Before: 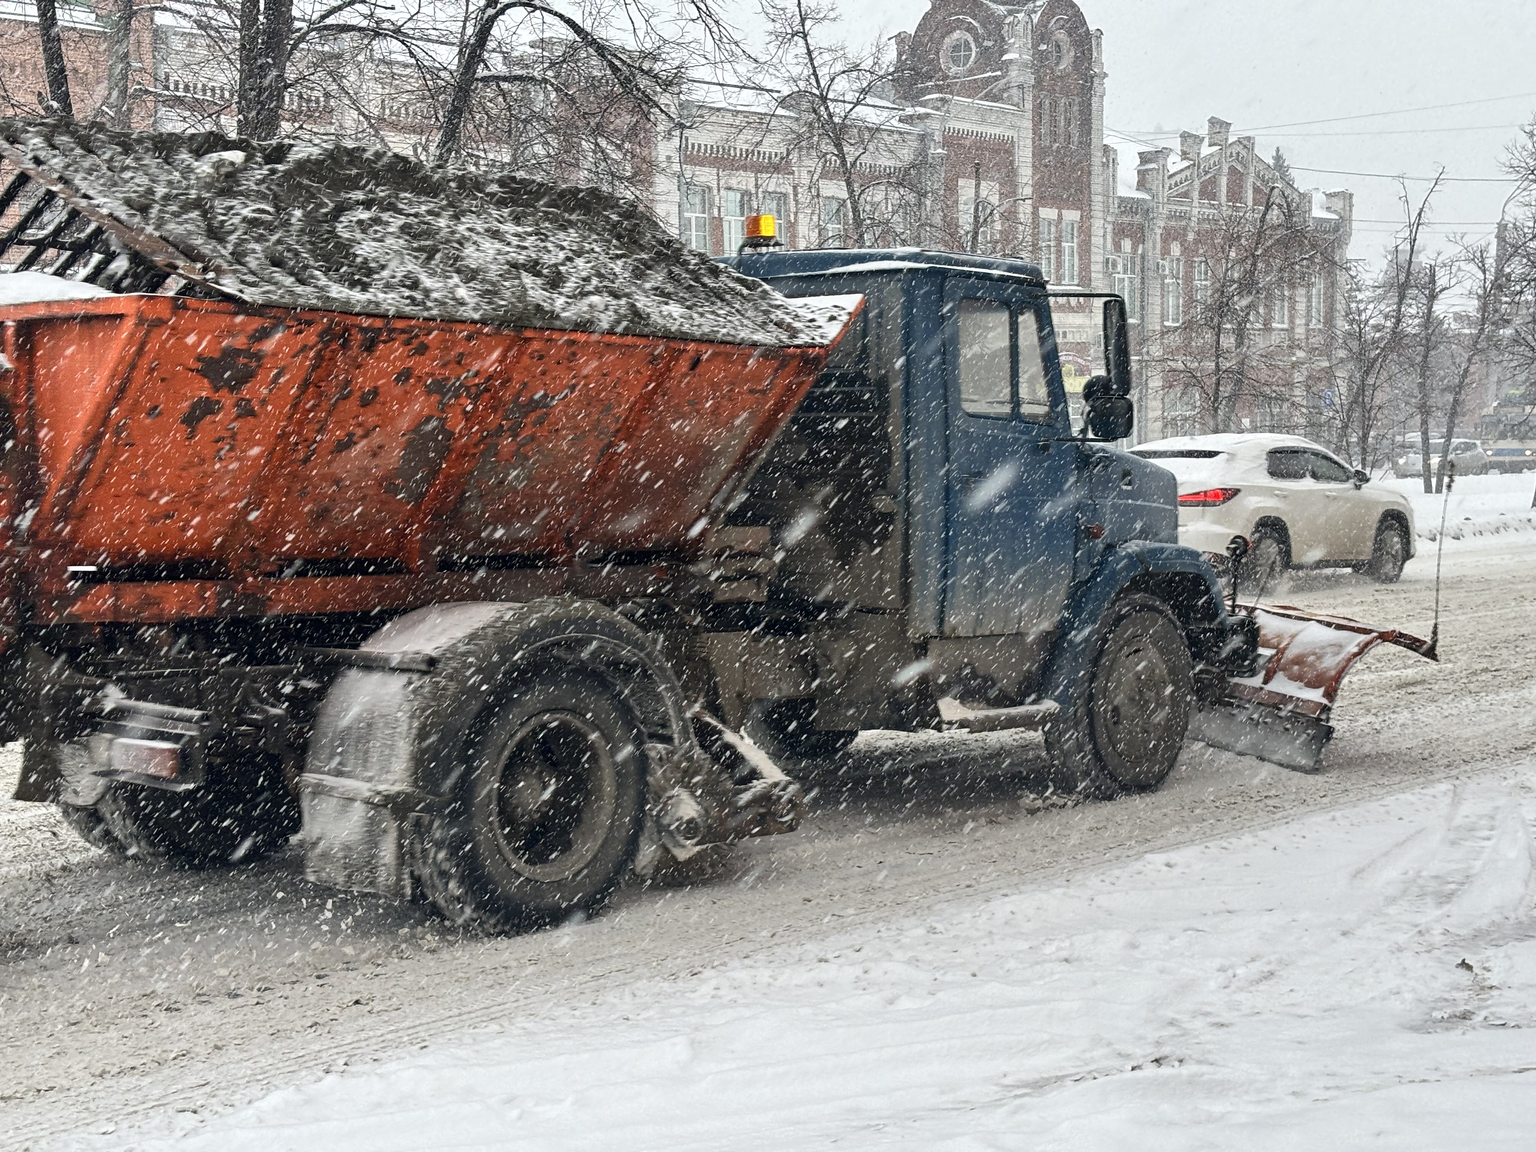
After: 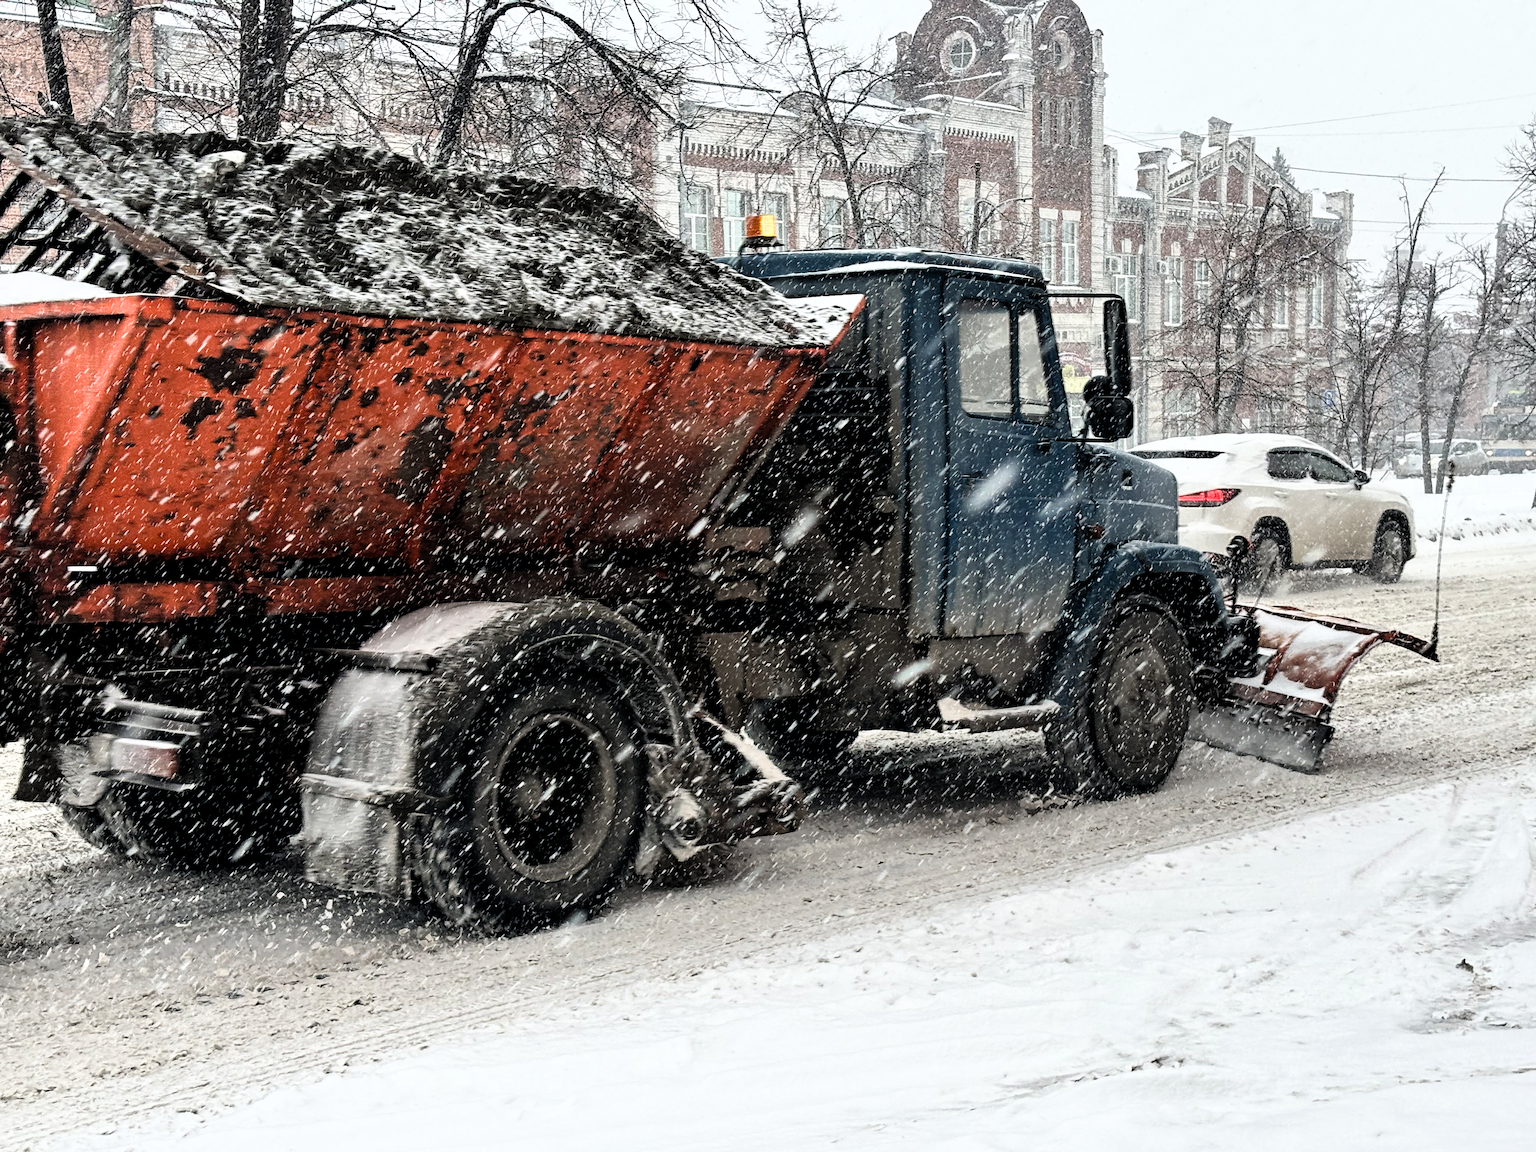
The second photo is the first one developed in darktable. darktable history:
filmic rgb: black relative exposure -5.63 EV, white relative exposure 2.52 EV, target black luminance 0%, hardness 4.5, latitude 67.28%, contrast 1.467, shadows ↔ highlights balance -4.18%
